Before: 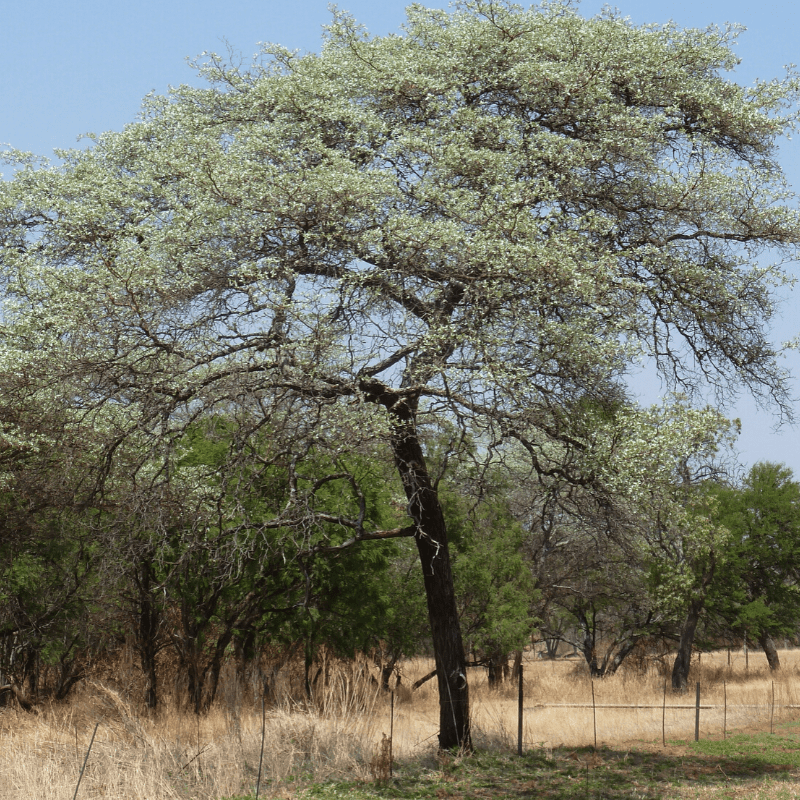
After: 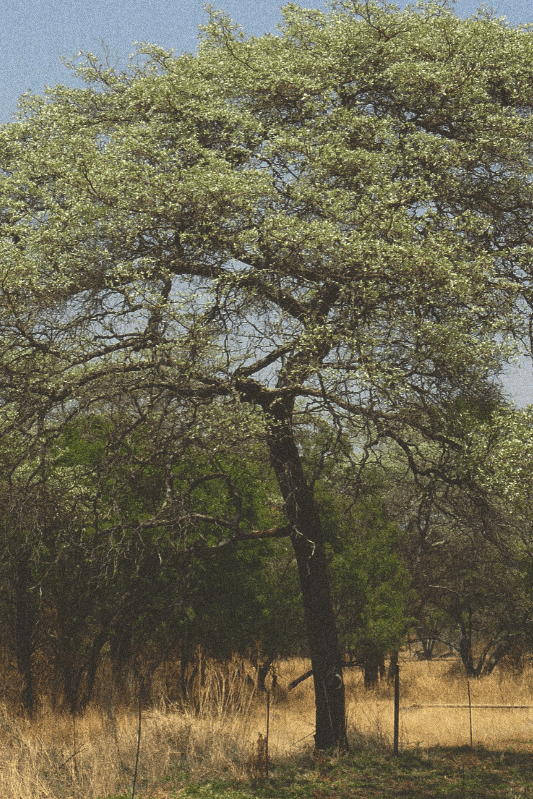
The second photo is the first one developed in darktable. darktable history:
color correction: highlights a* 1.39, highlights b* 17.83
rgb curve: curves: ch0 [(0, 0.186) (0.314, 0.284) (0.775, 0.708) (1, 1)], compensate middle gray true, preserve colors none
color balance: output saturation 98.5%
crop and rotate: left 15.546%, right 17.787%
grain: coarseness 0.09 ISO, strength 40%
